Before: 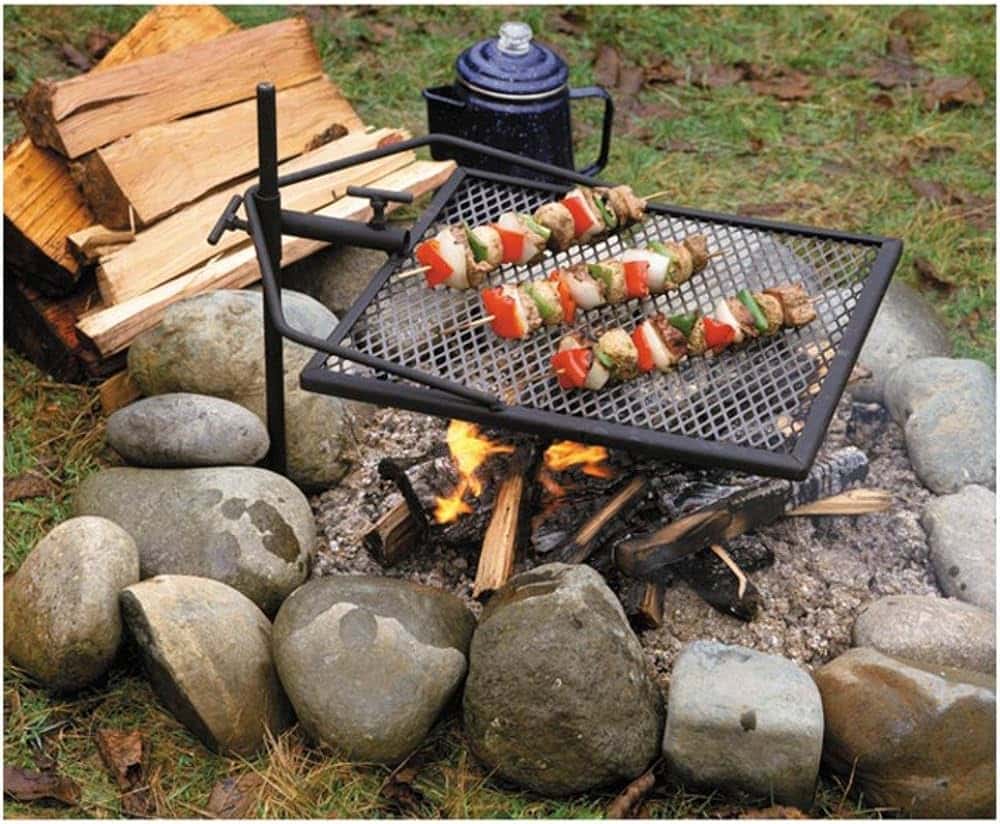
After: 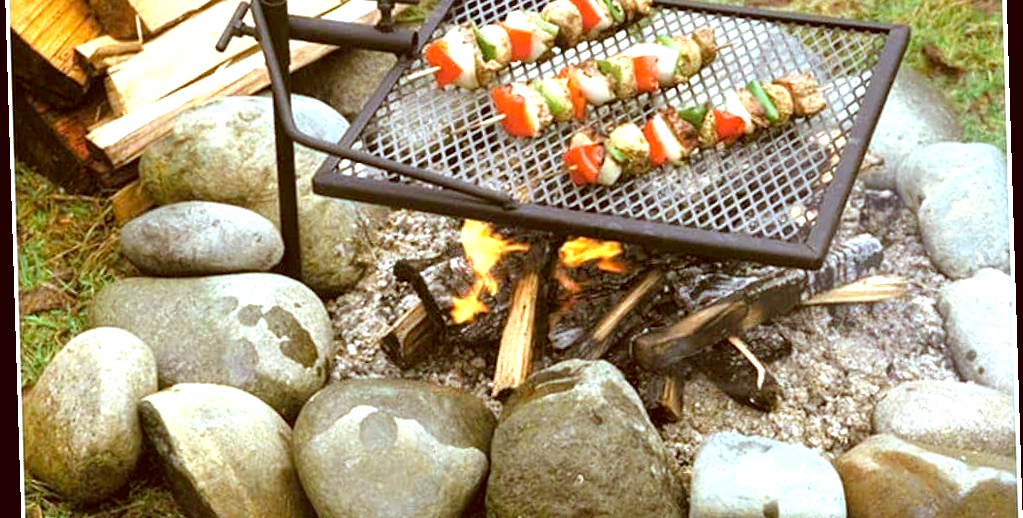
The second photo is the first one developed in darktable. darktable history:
color correction: highlights a* -5.94, highlights b* 9.48, shadows a* 10.12, shadows b* 23.94
exposure: exposure 1 EV, compensate highlight preservation false
crop and rotate: top 25.357%, bottom 13.942%
rotate and perspective: rotation -1.77°, lens shift (horizontal) 0.004, automatic cropping off
white balance: red 0.931, blue 1.11
